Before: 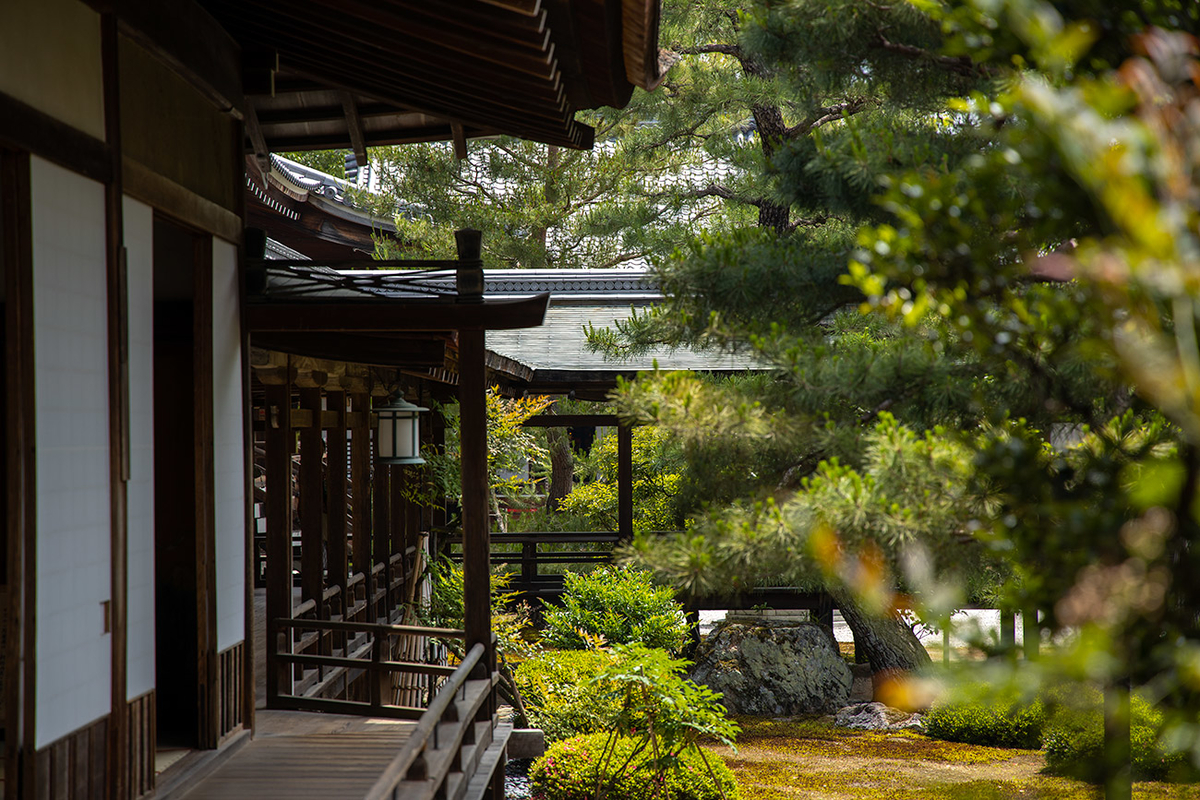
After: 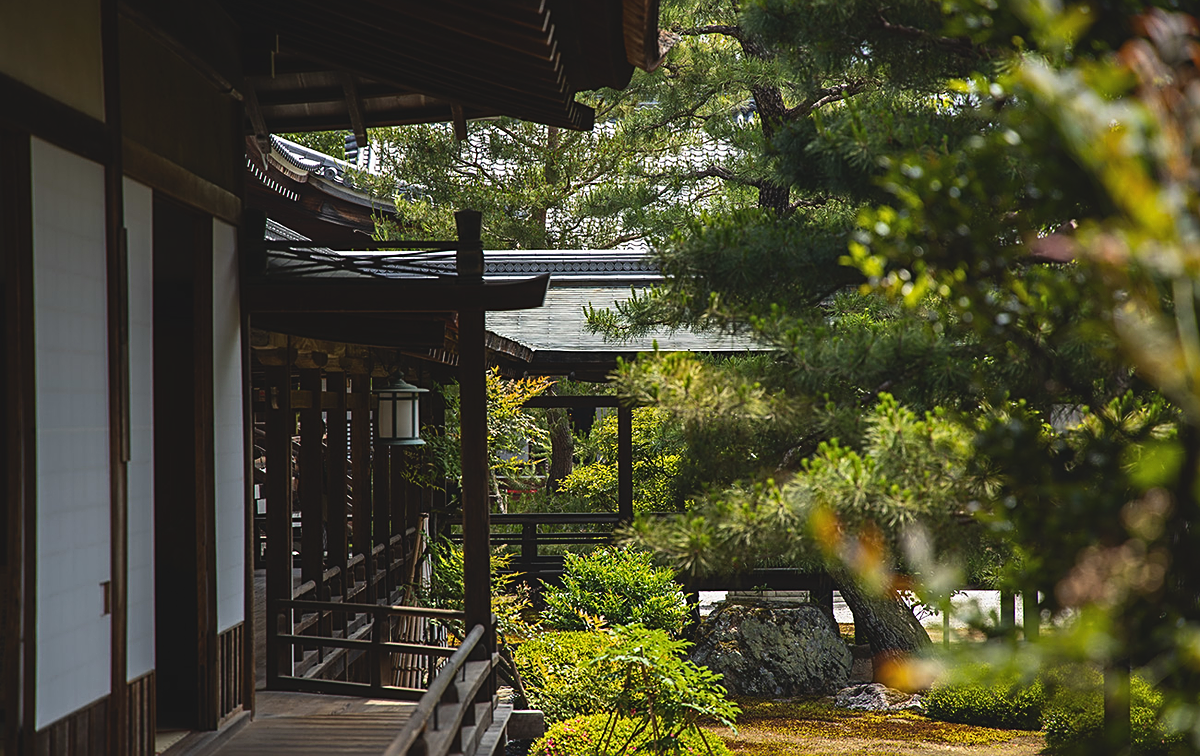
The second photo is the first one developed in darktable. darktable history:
sharpen: on, module defaults
tone equalizer: on, module defaults
exposure: black level correction -0.014, exposure -0.193 EV, compensate highlight preservation false
contrast brightness saturation: contrast 0.15, brightness -0.01, saturation 0.1
crop and rotate: top 2.479%, bottom 3.018%
